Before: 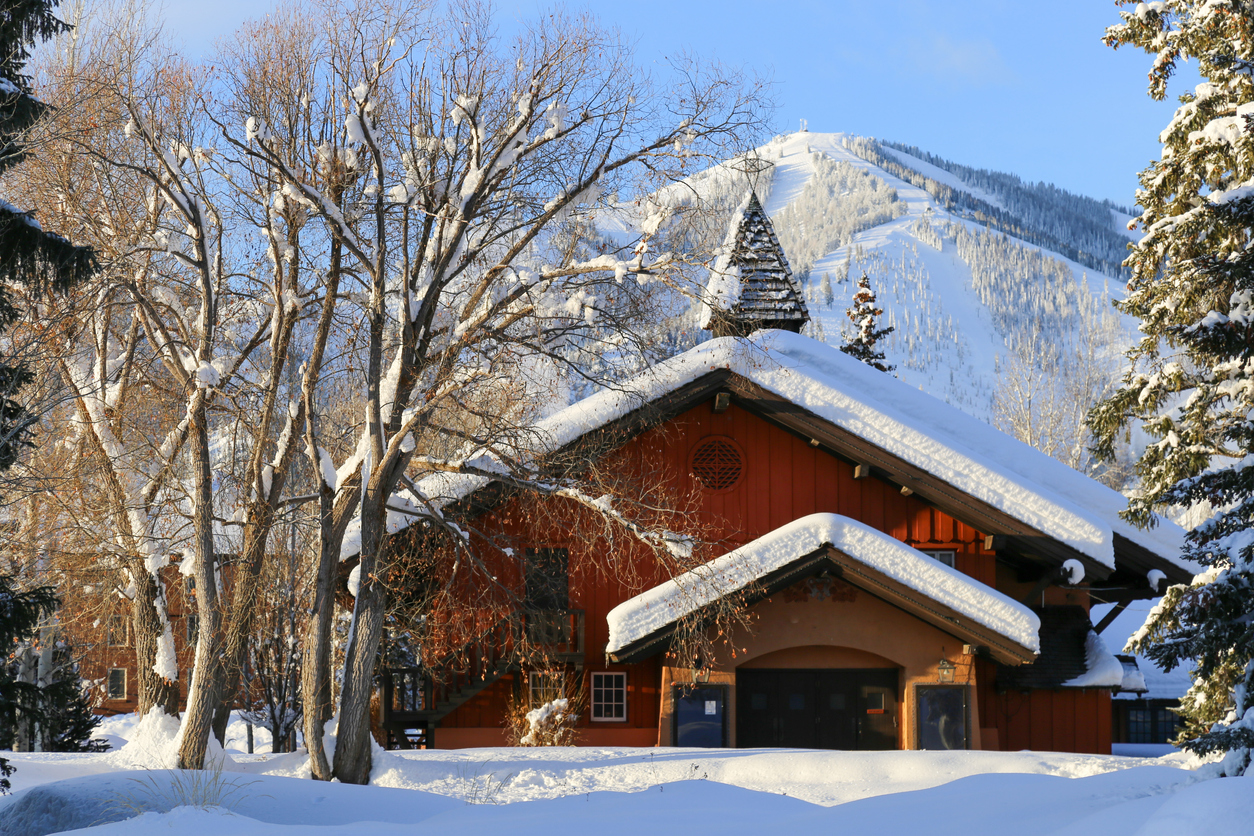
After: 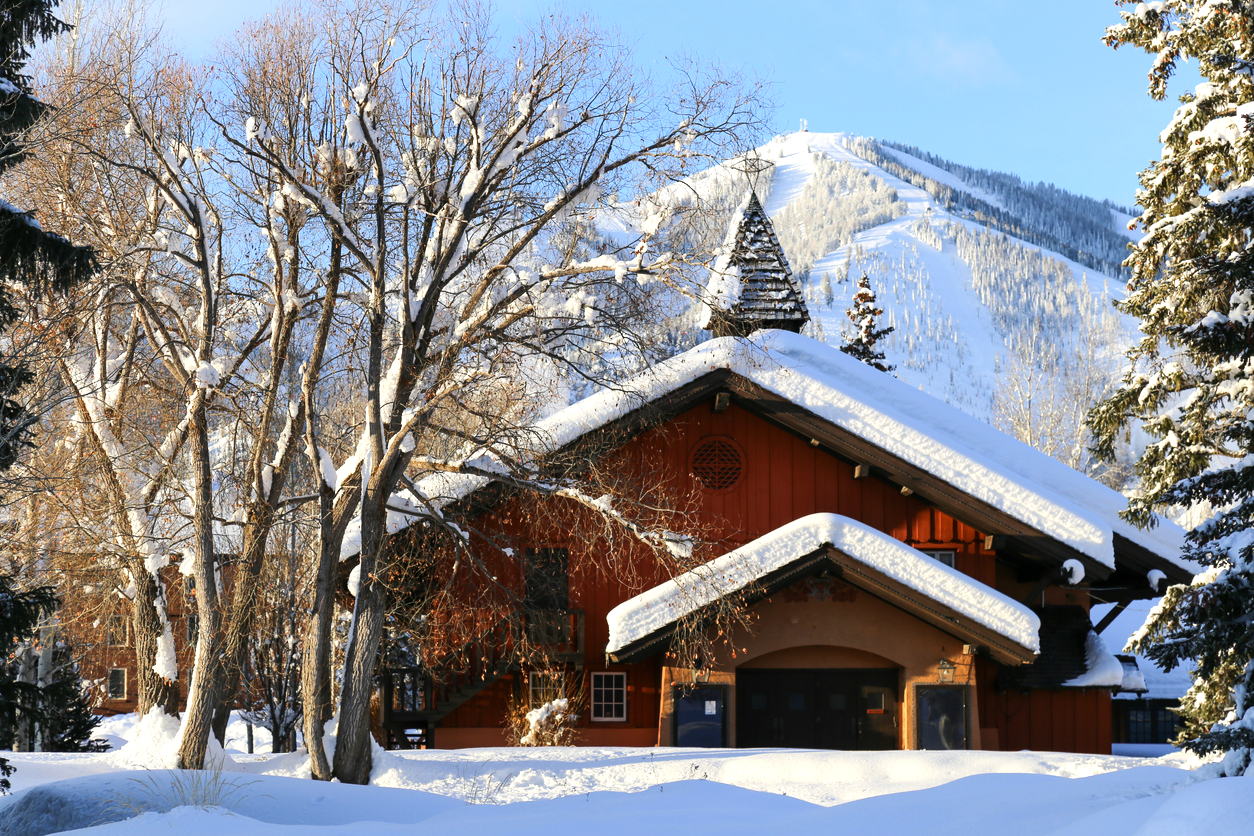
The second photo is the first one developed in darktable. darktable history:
tone equalizer: -8 EV -0.44 EV, -7 EV -0.396 EV, -6 EV -0.329 EV, -5 EV -0.203 EV, -3 EV 0.233 EV, -2 EV 0.336 EV, -1 EV 0.366 EV, +0 EV 0.413 EV, edges refinement/feathering 500, mask exposure compensation -1.57 EV, preserve details no
